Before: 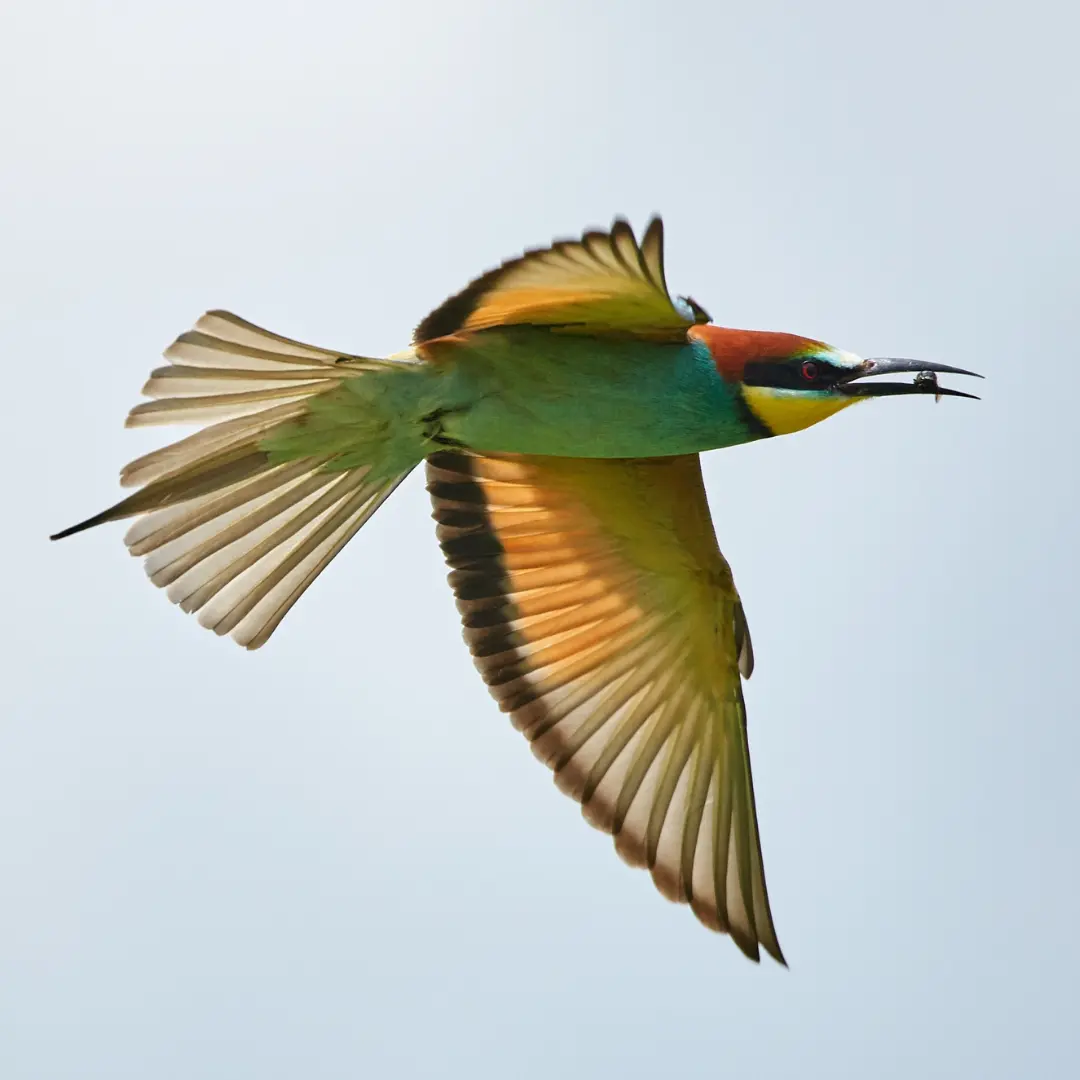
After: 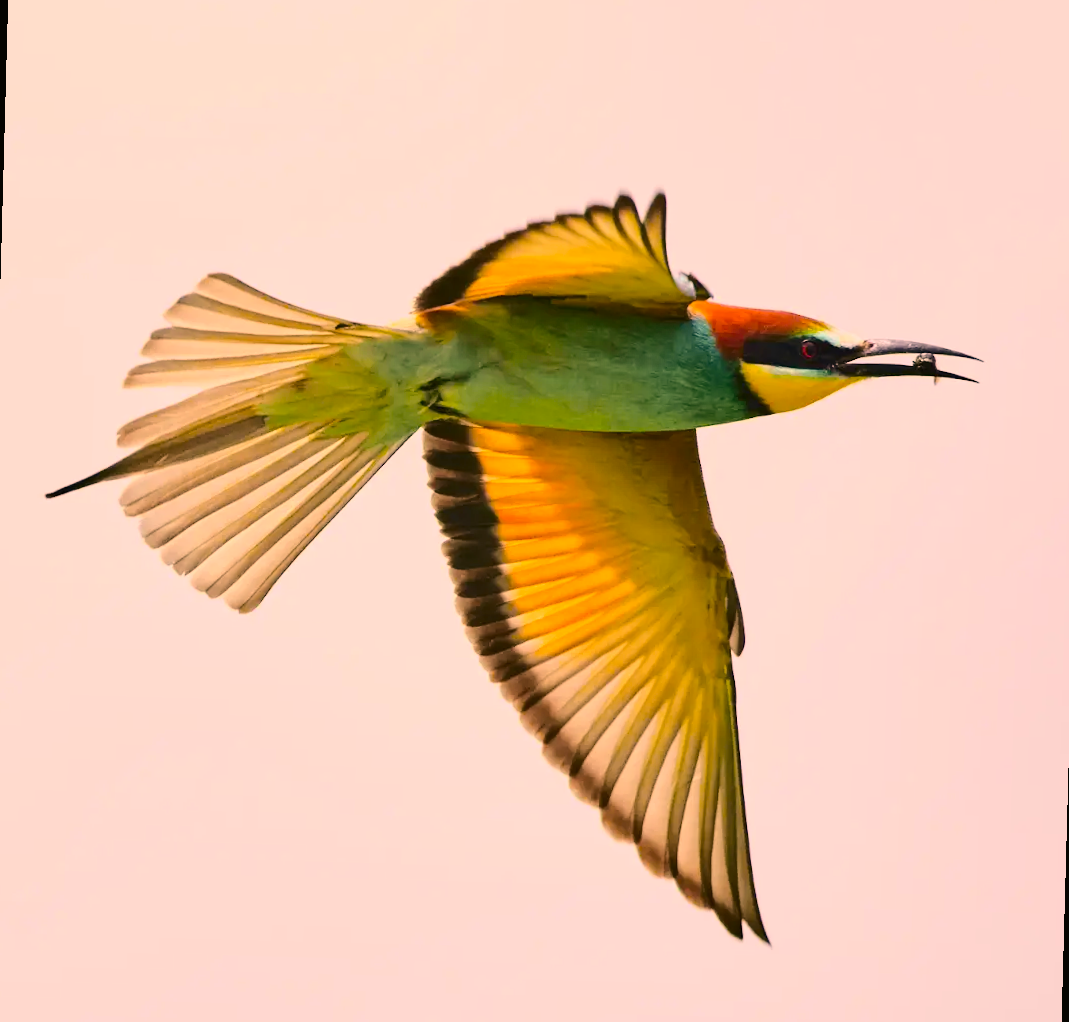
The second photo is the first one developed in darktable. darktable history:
rotate and perspective: rotation 1.57°, crop left 0.018, crop right 0.982, crop top 0.039, crop bottom 0.961
tone curve: curves: ch0 [(0, 0.011) (0.104, 0.085) (0.236, 0.234) (0.398, 0.507) (0.498, 0.621) (0.65, 0.757) (0.835, 0.883) (1, 0.961)]; ch1 [(0, 0) (0.353, 0.344) (0.43, 0.401) (0.479, 0.476) (0.502, 0.502) (0.54, 0.542) (0.602, 0.613) (0.638, 0.668) (0.693, 0.727) (1, 1)]; ch2 [(0, 0) (0.34, 0.314) (0.434, 0.43) (0.5, 0.506) (0.521, 0.54) (0.54, 0.56) (0.595, 0.613) (0.644, 0.729) (1, 1)], color space Lab, independent channels, preserve colors none
color correction: highlights a* 21.16, highlights b* 19.61
